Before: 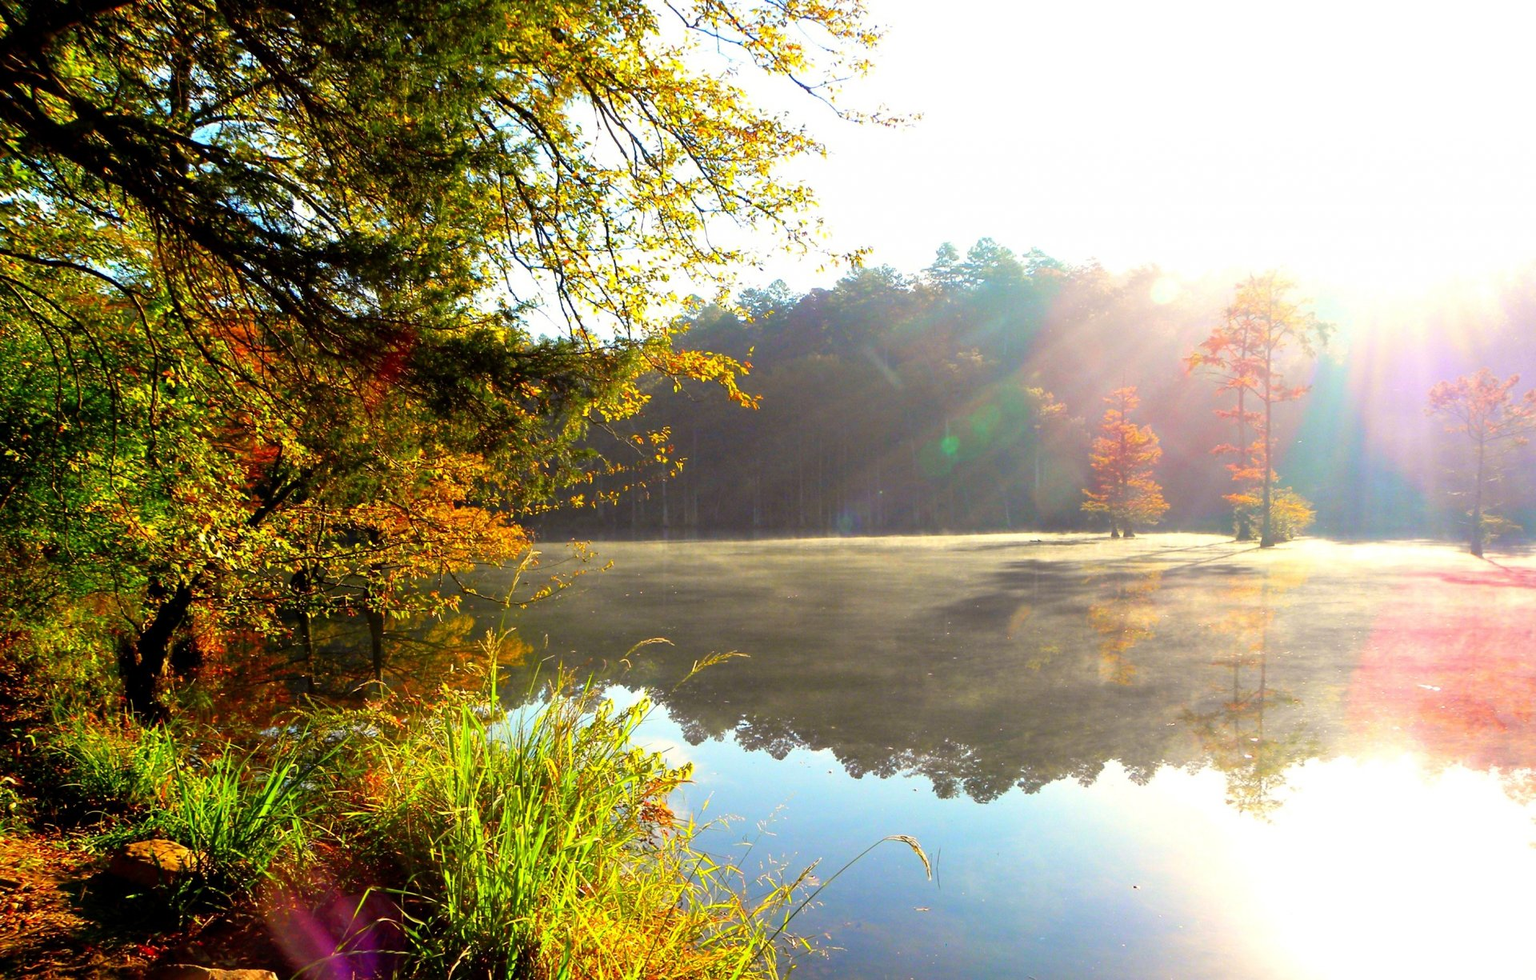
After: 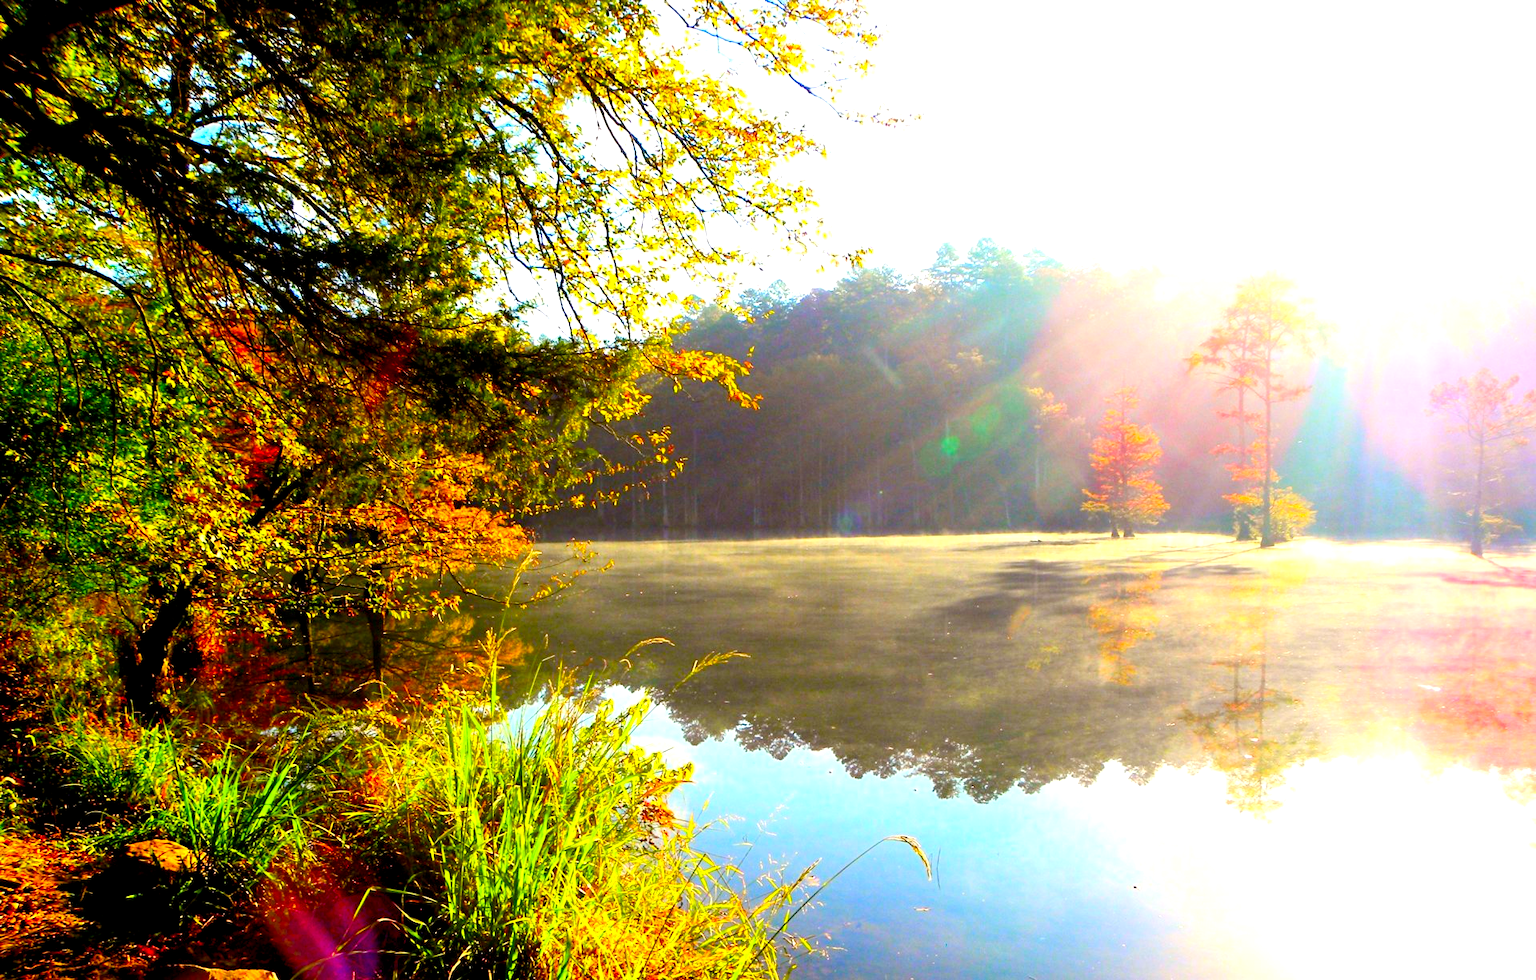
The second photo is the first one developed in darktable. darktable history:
exposure: exposure 0.442 EV, compensate exposure bias true, compensate highlight preservation false
color balance rgb: global offset › luminance -0.481%, perceptual saturation grading › global saturation 27.524%, perceptual saturation grading › highlights -25.79%, perceptual saturation grading › shadows 25.375%
contrast brightness saturation: contrast 0.159, saturation 0.333
